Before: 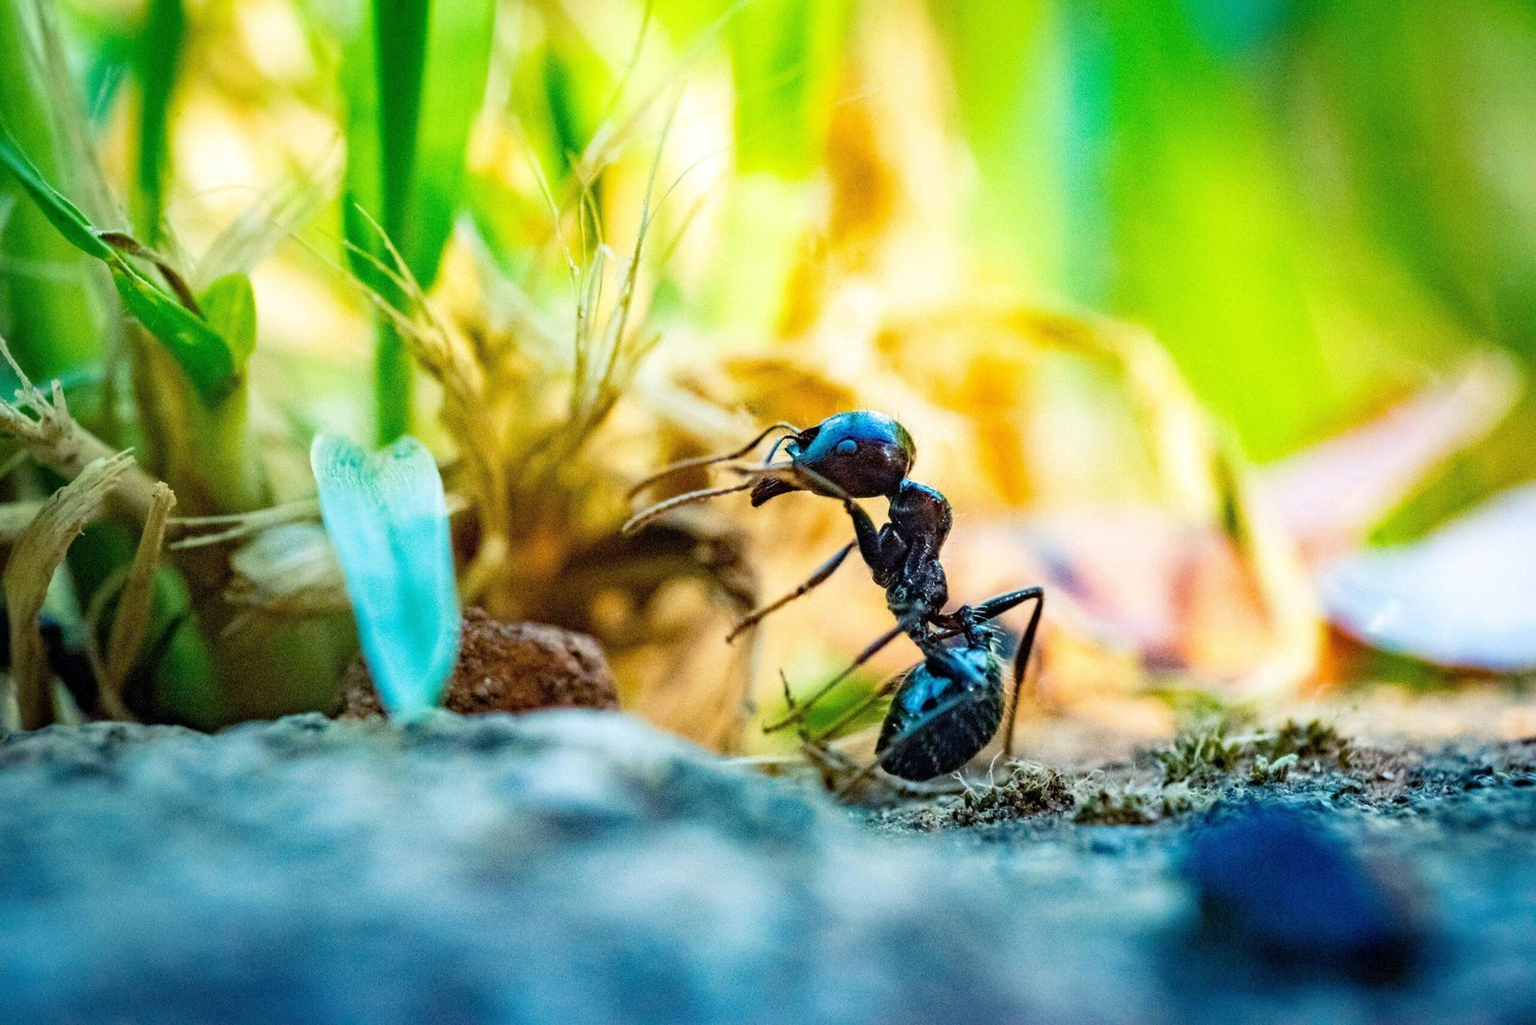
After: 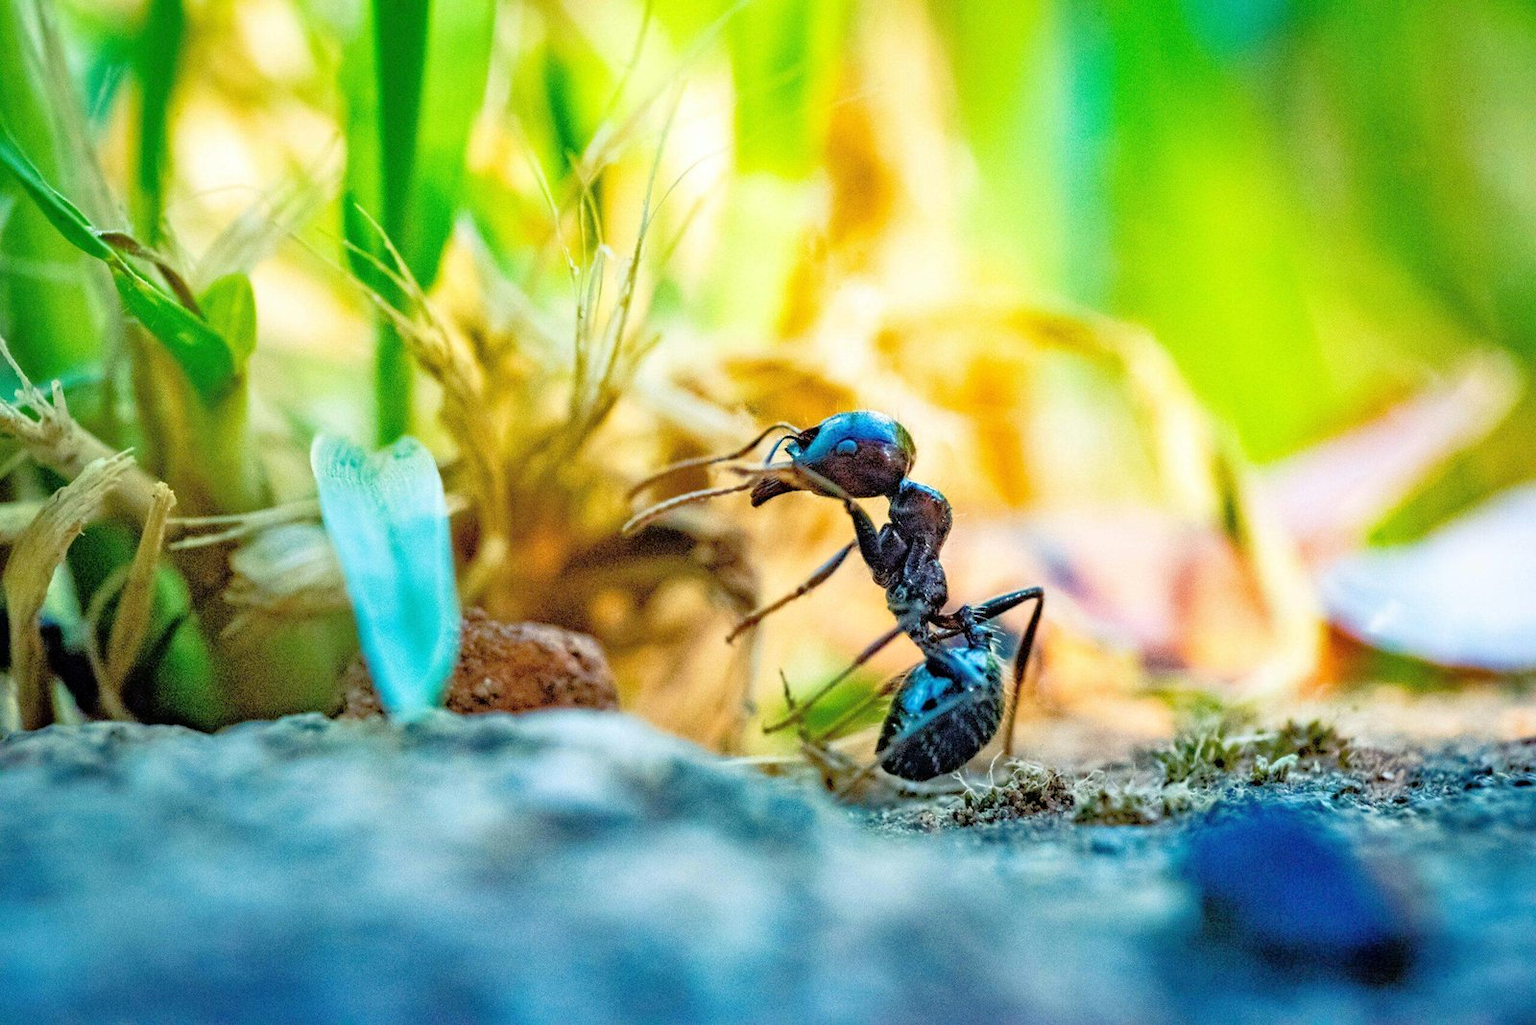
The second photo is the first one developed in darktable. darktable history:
tone equalizer: -7 EV 0.142 EV, -6 EV 0.602 EV, -5 EV 1.14 EV, -4 EV 1.34 EV, -3 EV 1.16 EV, -2 EV 0.6 EV, -1 EV 0.156 EV
